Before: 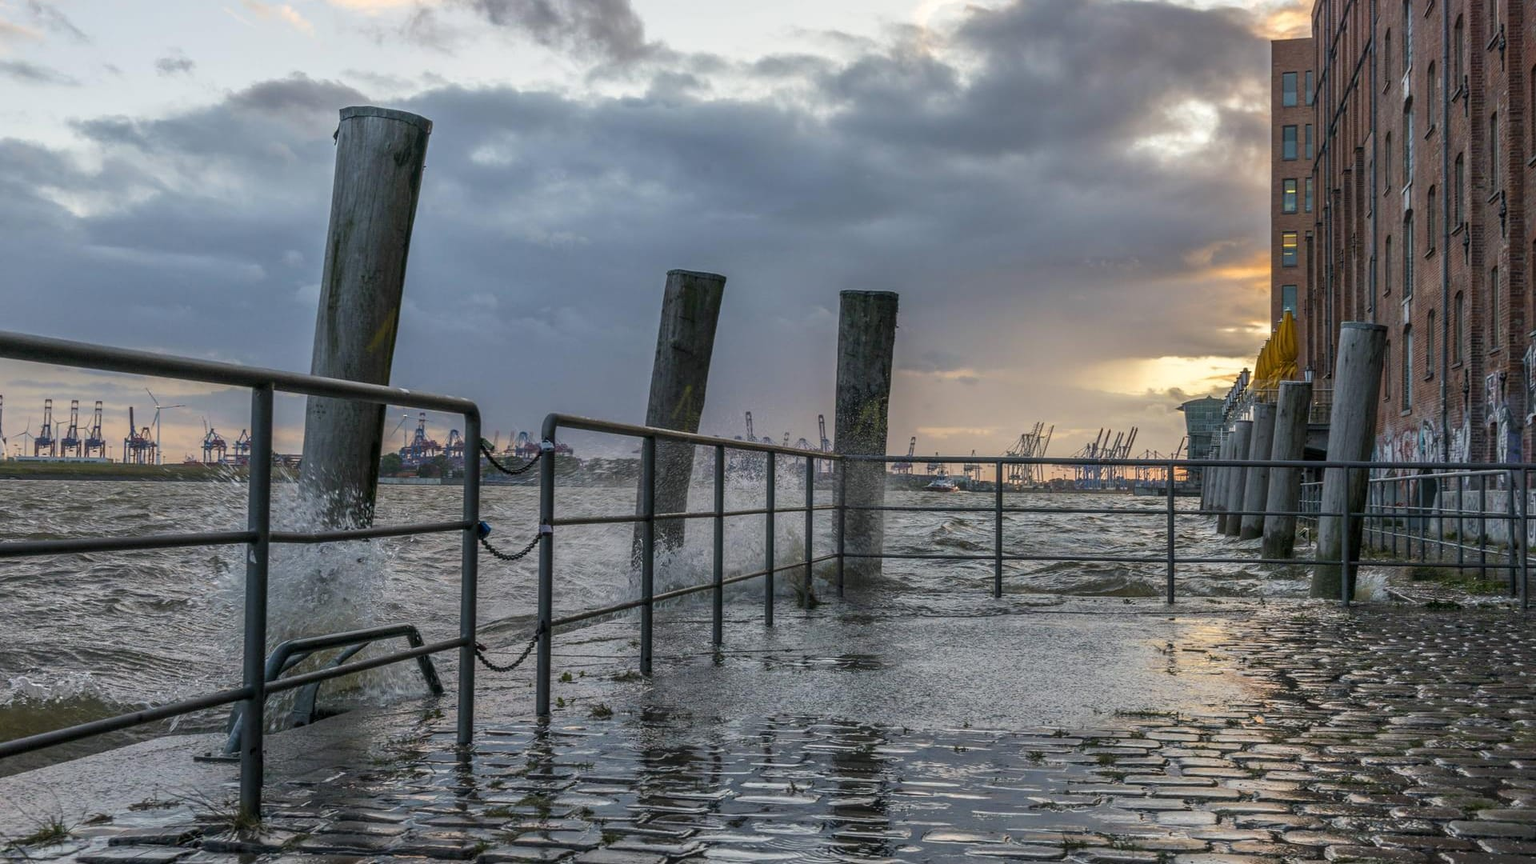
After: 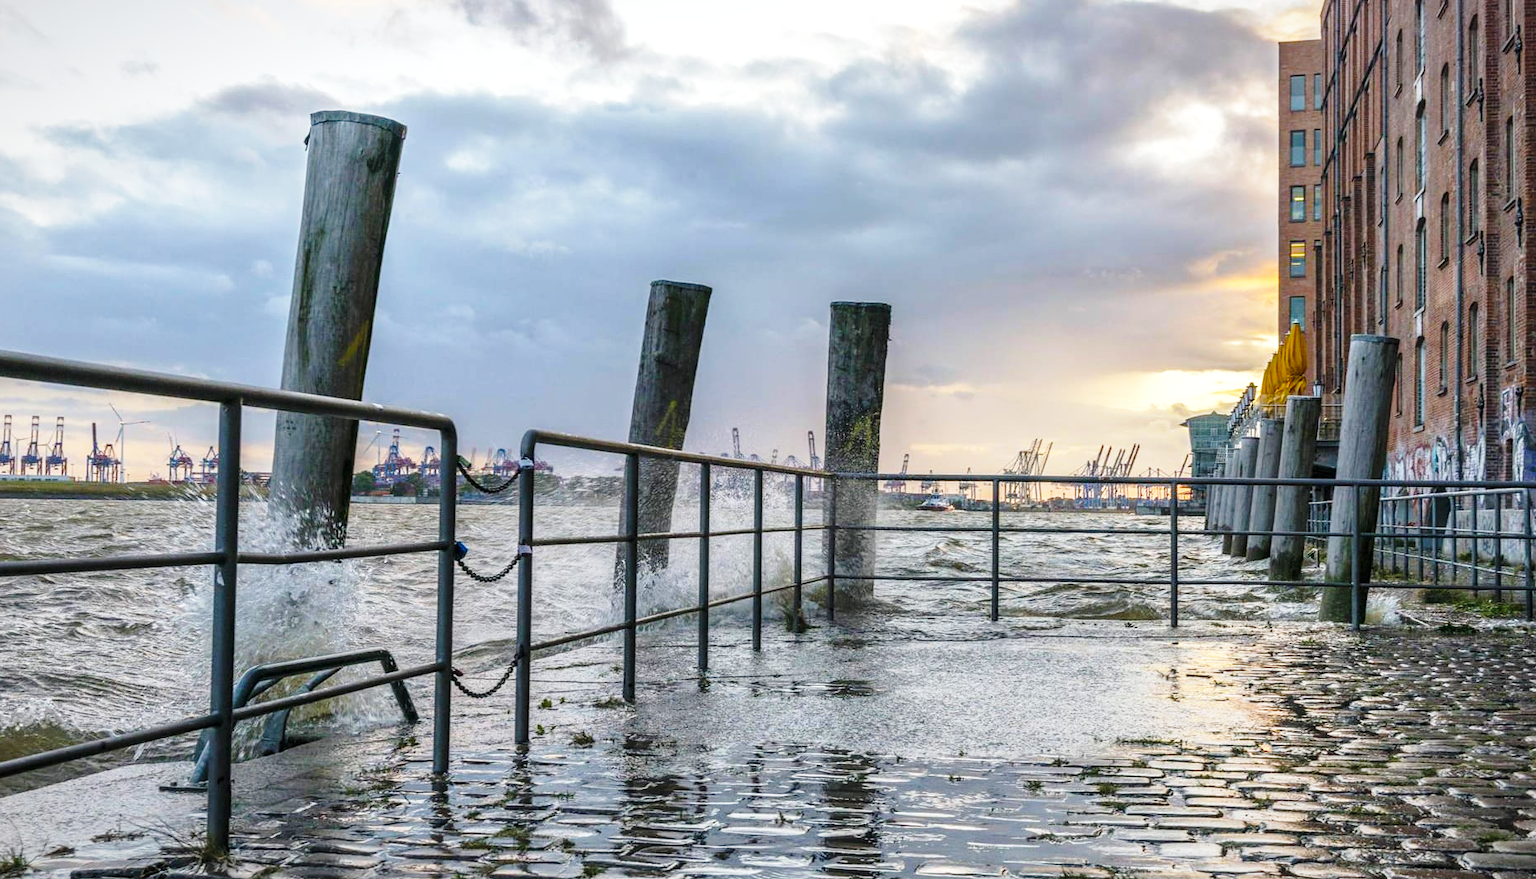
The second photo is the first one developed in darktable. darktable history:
exposure: exposure 0.357 EV, compensate highlight preservation false
vignetting: fall-off start 98.48%, fall-off radius 100.72%, width/height ratio 1.424, unbound false
crop and rotate: left 2.673%, right 1.062%, bottom 1.97%
base curve: curves: ch0 [(0, 0) (0.028, 0.03) (0.121, 0.232) (0.46, 0.748) (0.859, 0.968) (1, 1)], preserve colors none
color balance rgb: perceptual saturation grading › global saturation 17.491%
